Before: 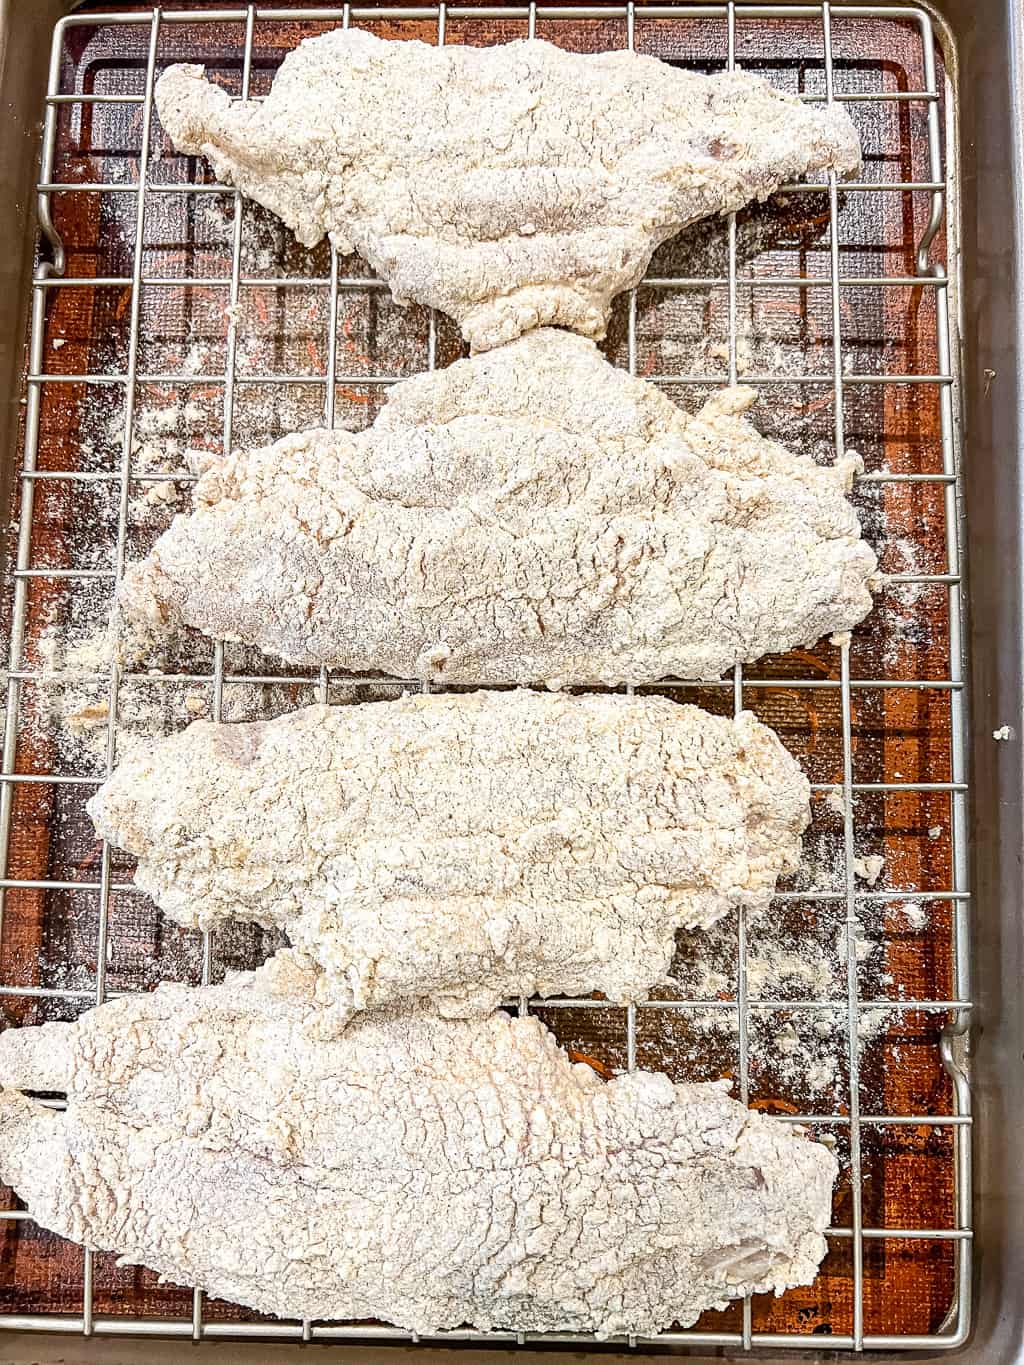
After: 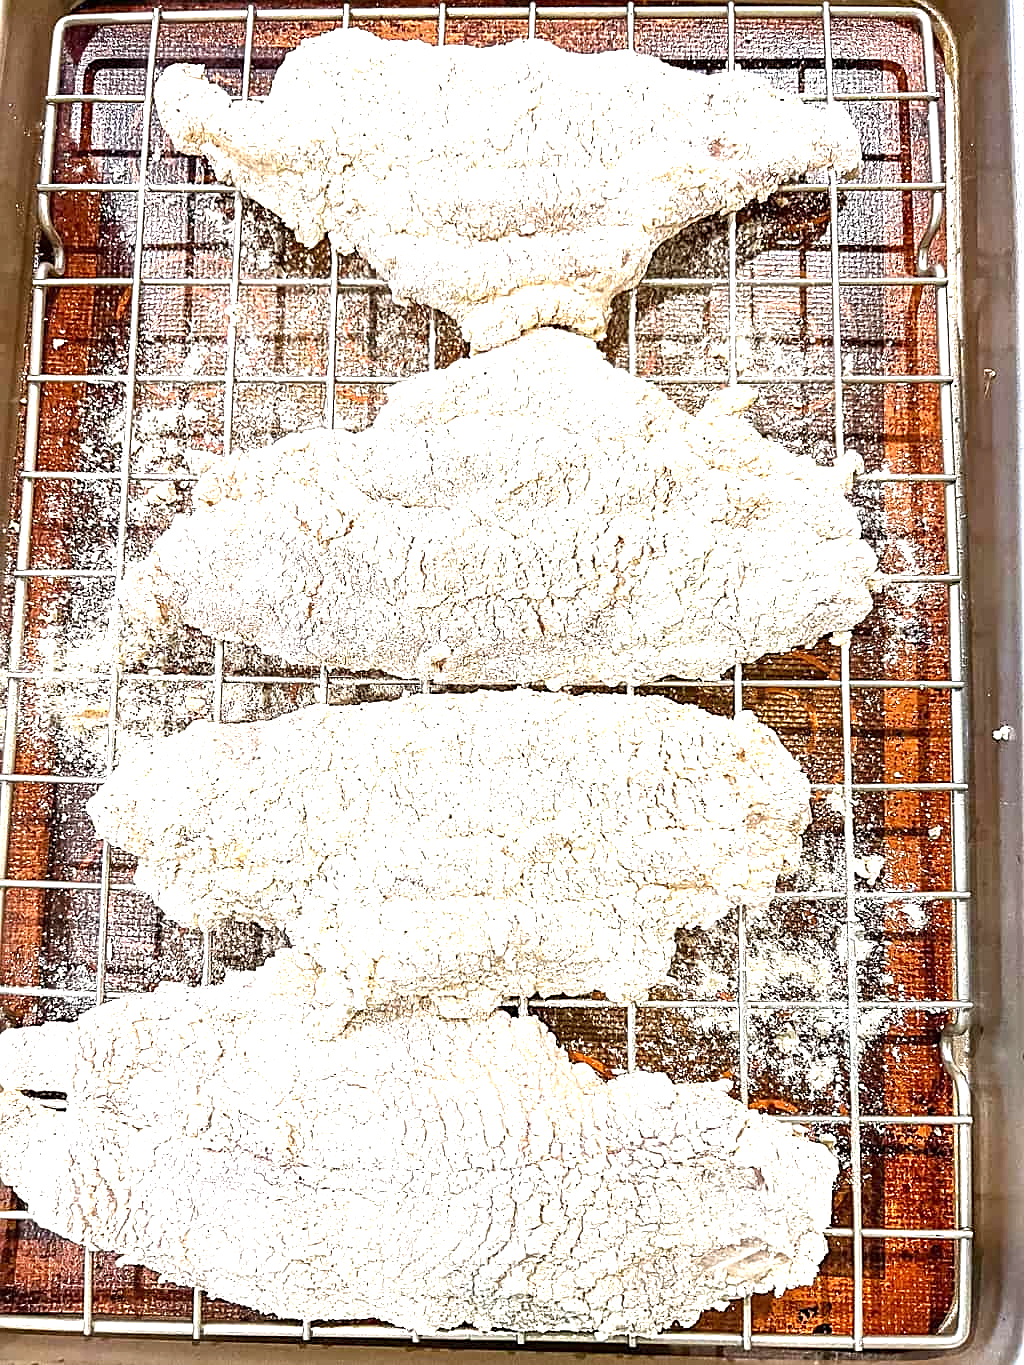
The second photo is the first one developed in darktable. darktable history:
exposure: exposure 0.947 EV, compensate highlight preservation false
sharpen: on, module defaults
